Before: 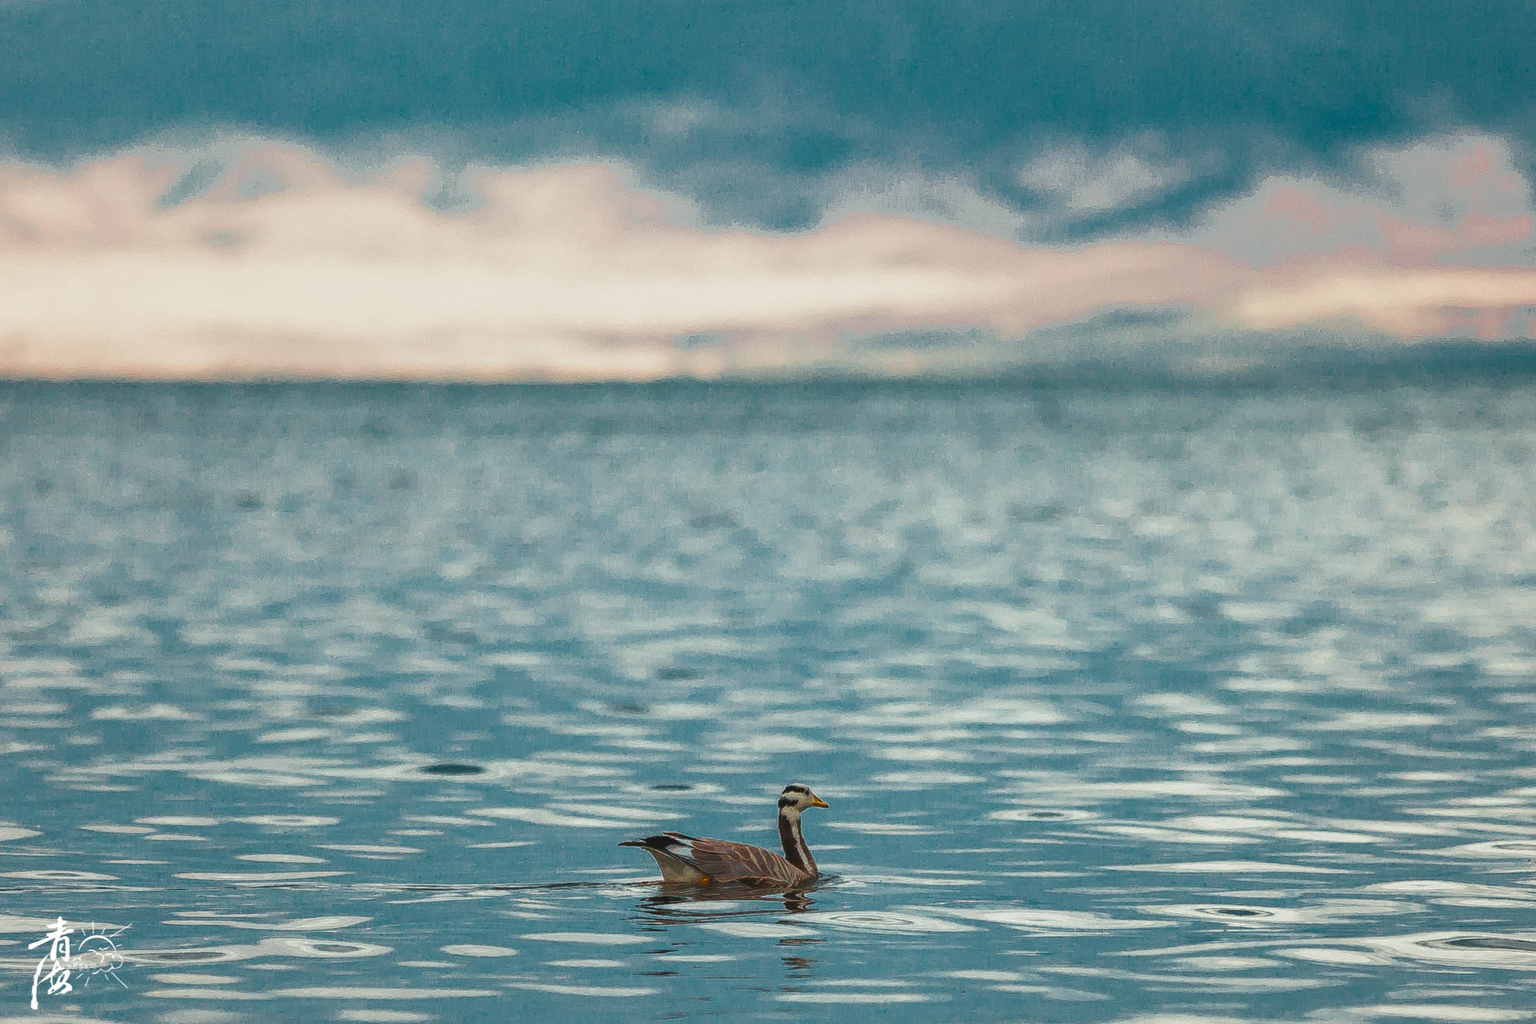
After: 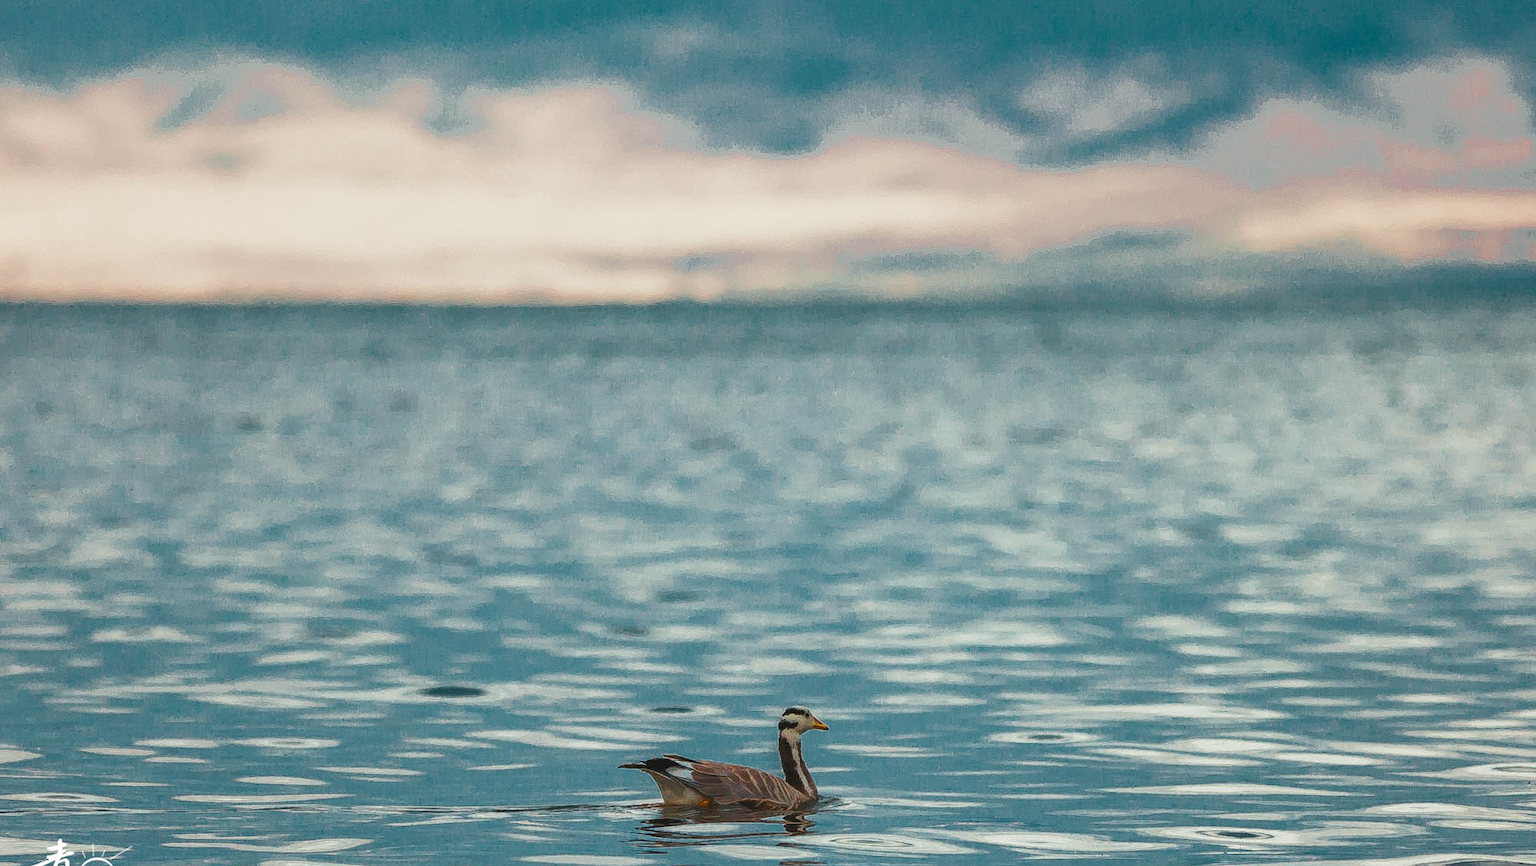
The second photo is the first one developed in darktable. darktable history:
crop: top 7.604%, bottom 7.774%
